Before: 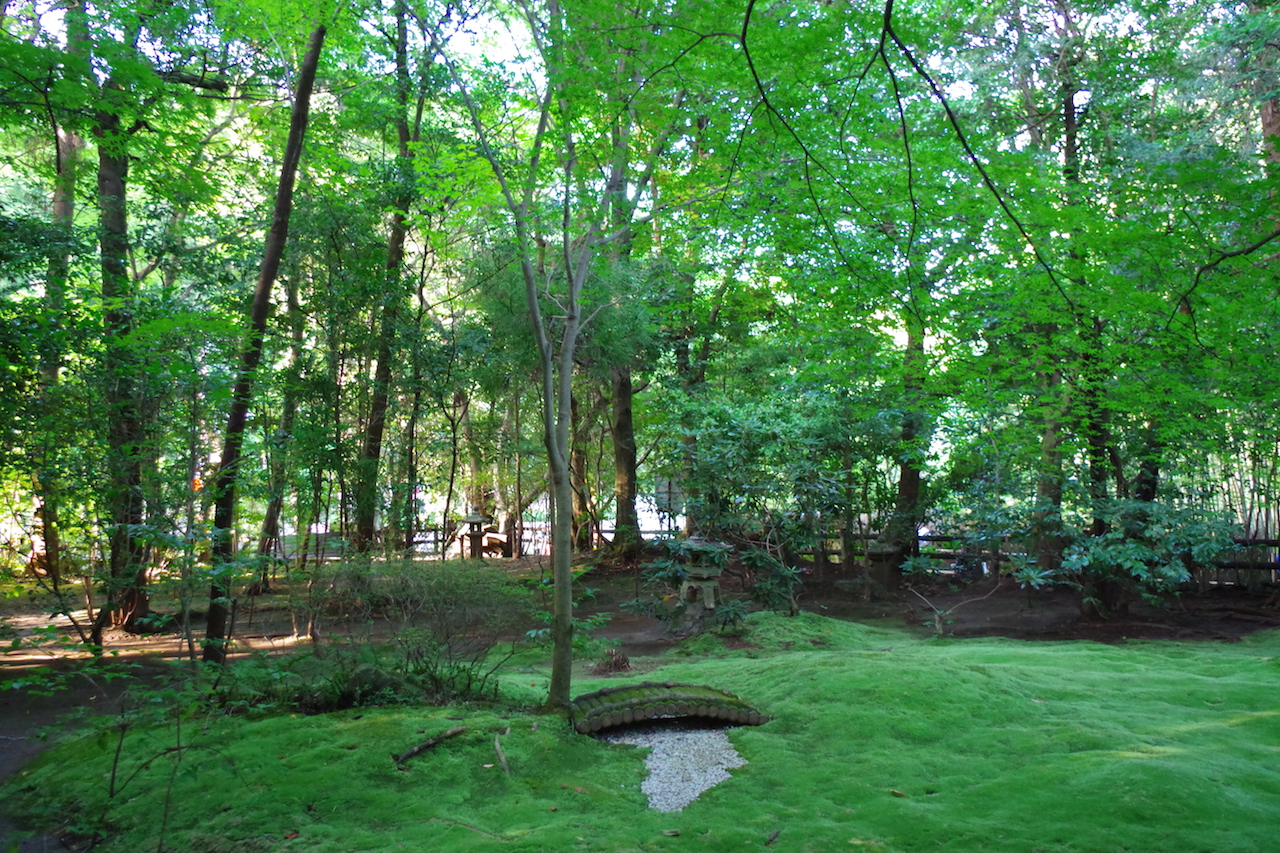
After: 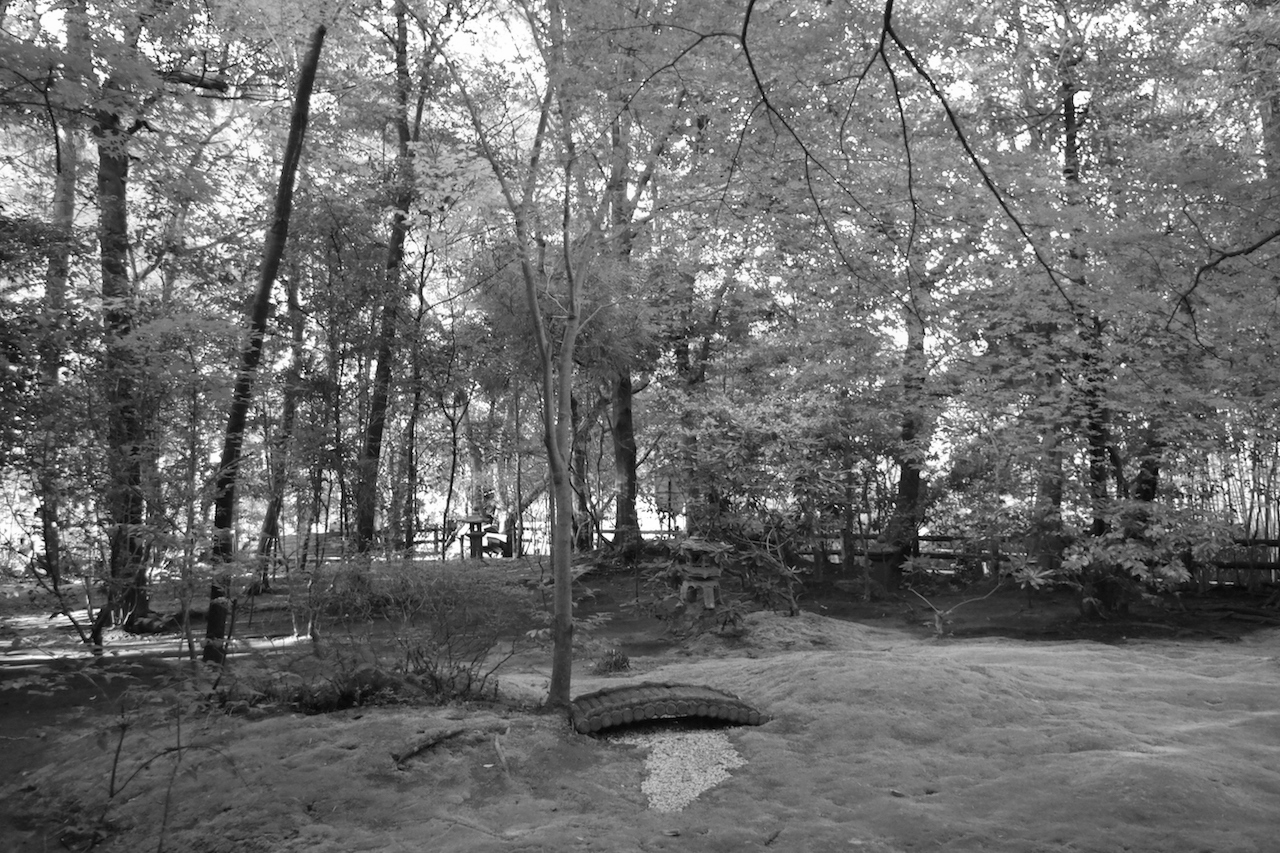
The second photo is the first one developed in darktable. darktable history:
monochrome: on, module defaults
color balance: output saturation 110%
